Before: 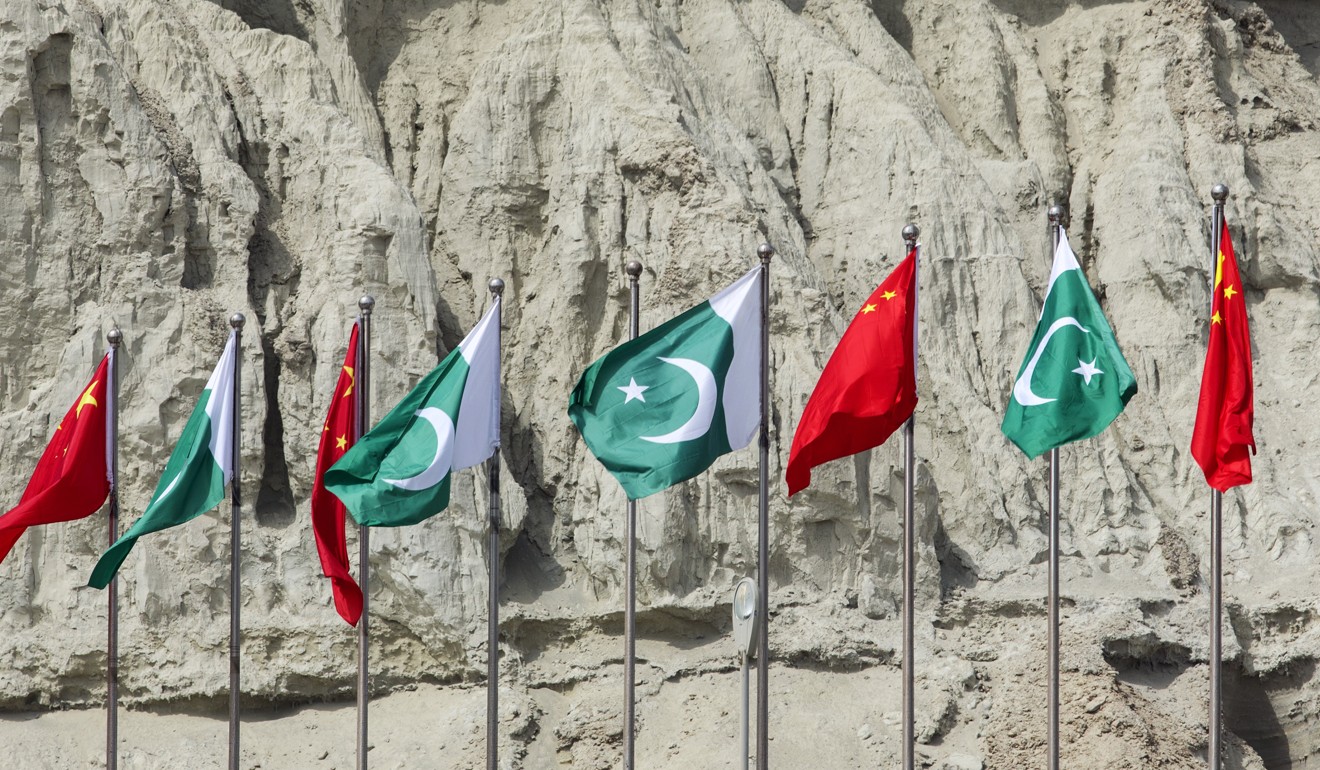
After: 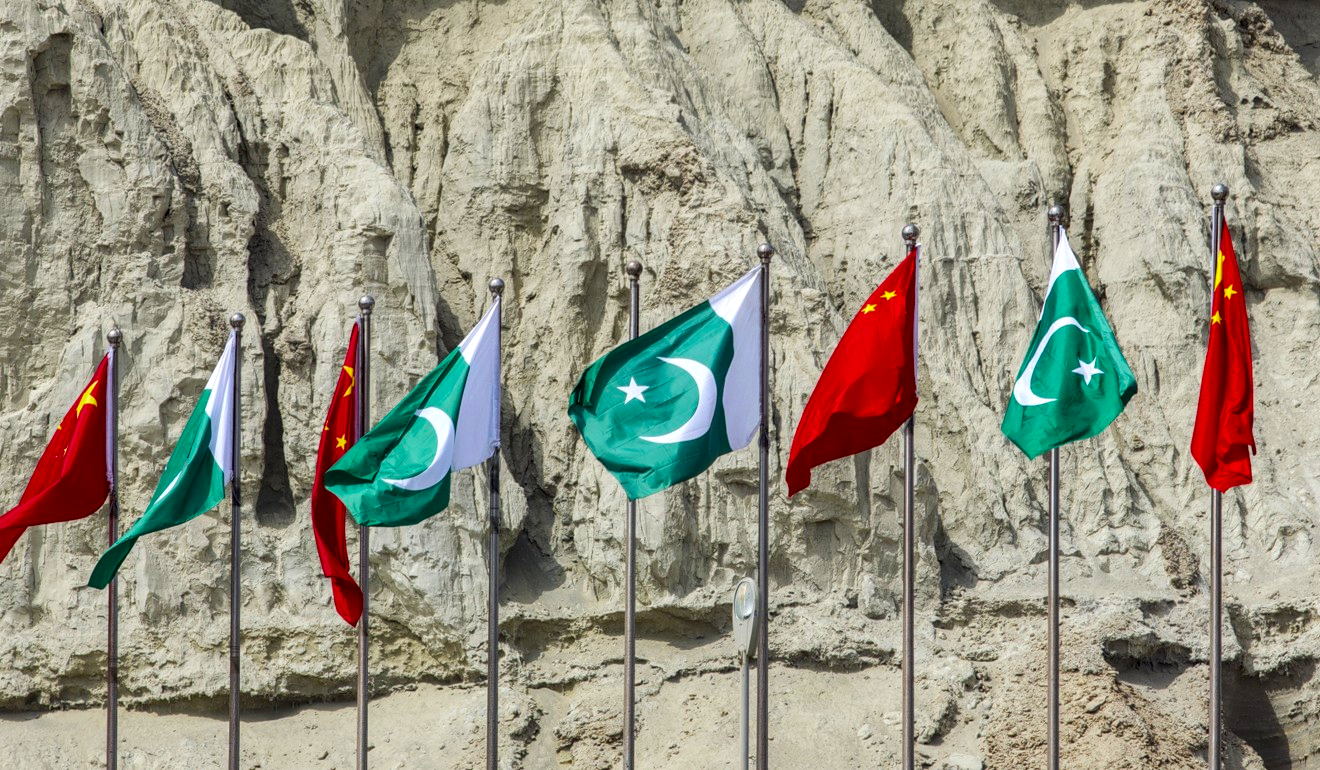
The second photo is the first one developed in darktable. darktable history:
local contrast: detail 130%
color balance rgb: linear chroma grading › global chroma 15%, perceptual saturation grading › global saturation 30%
color zones: curves: ch0 [(0.068, 0.464) (0.25, 0.5) (0.48, 0.508) (0.75, 0.536) (0.886, 0.476) (0.967, 0.456)]; ch1 [(0.066, 0.456) (0.25, 0.5) (0.616, 0.508) (0.746, 0.56) (0.934, 0.444)]
